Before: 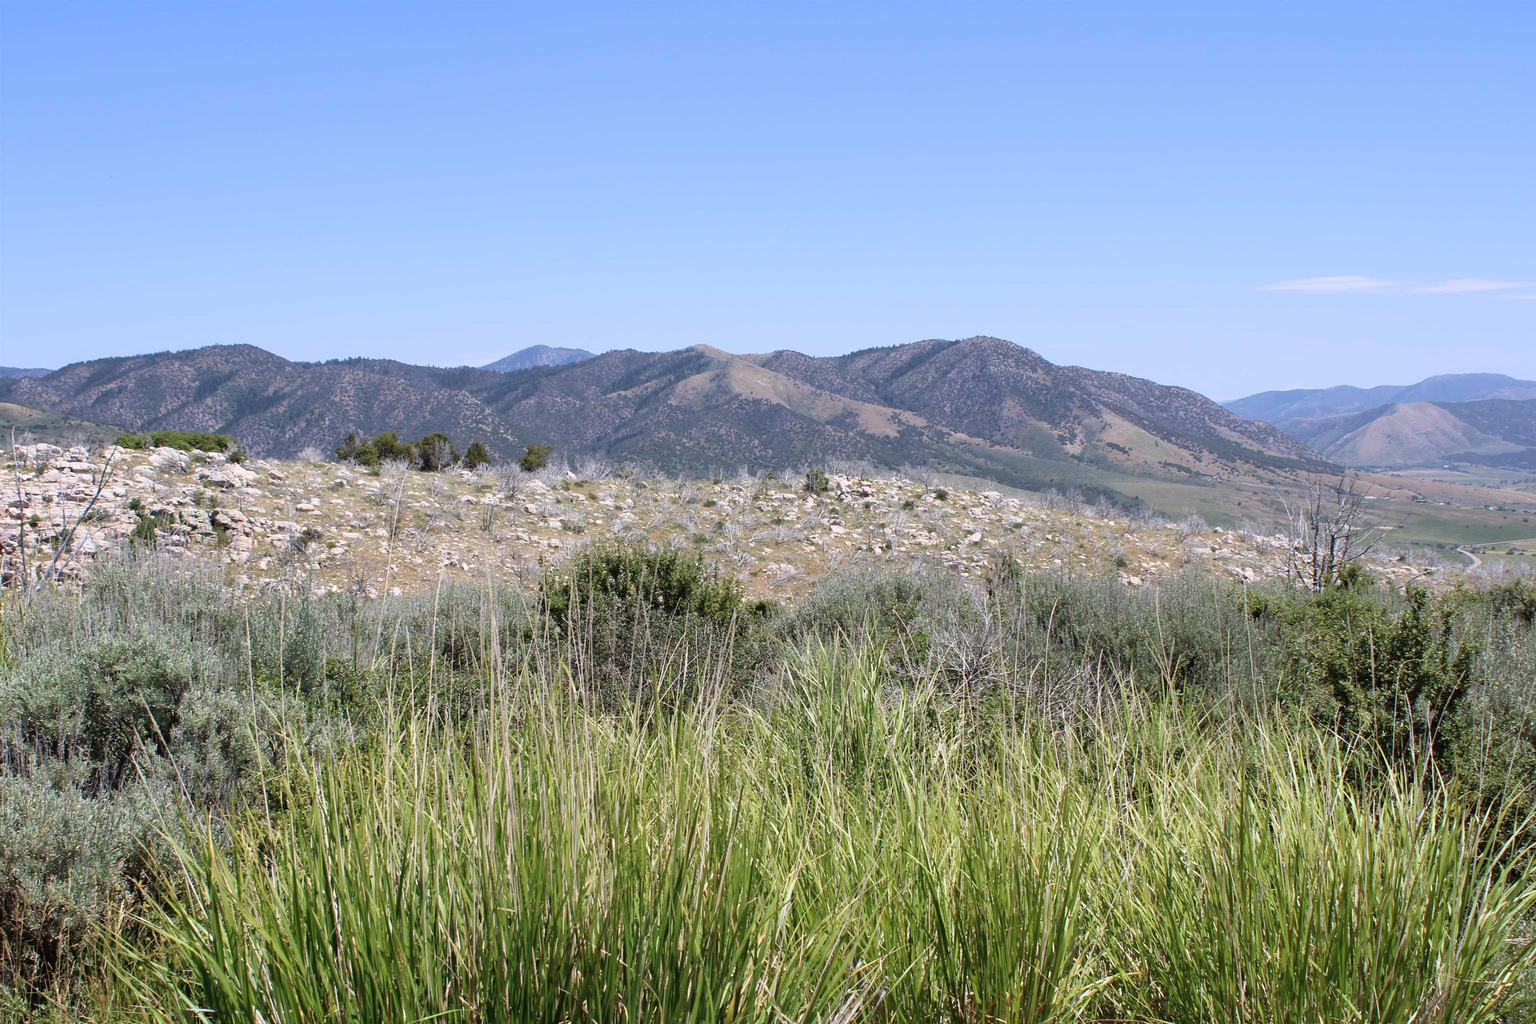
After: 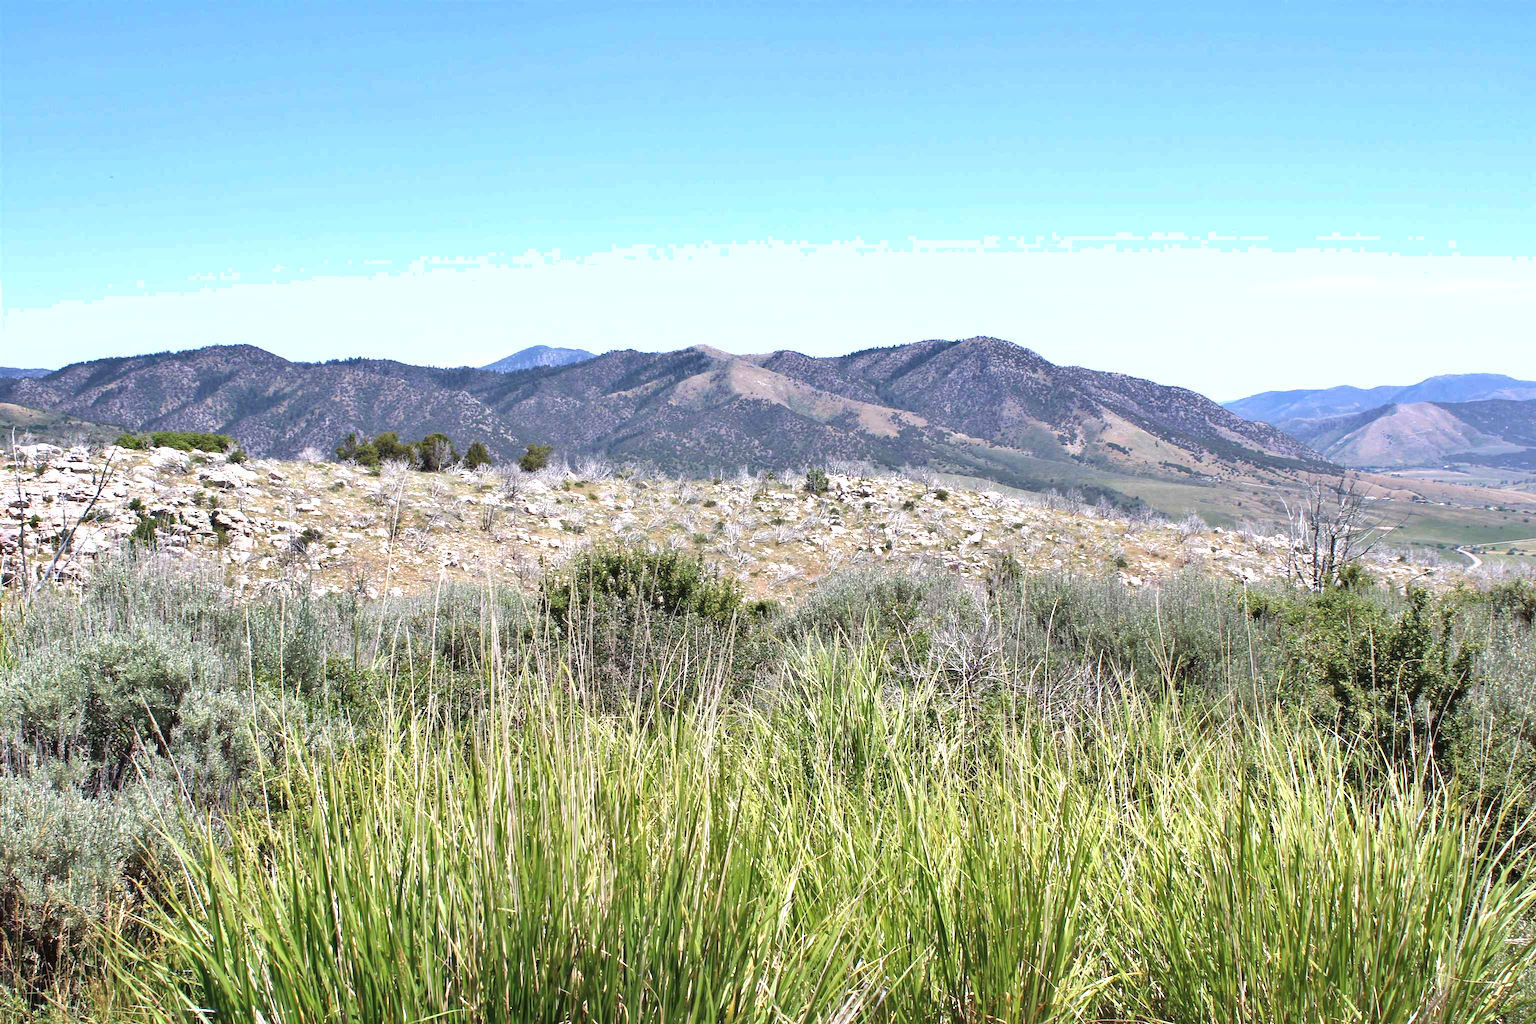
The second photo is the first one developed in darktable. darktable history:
exposure: black level correction 0, exposure 0.695 EV, compensate highlight preservation false
shadows and highlights: shadows 12.6, white point adjustment 1.22, soften with gaussian
